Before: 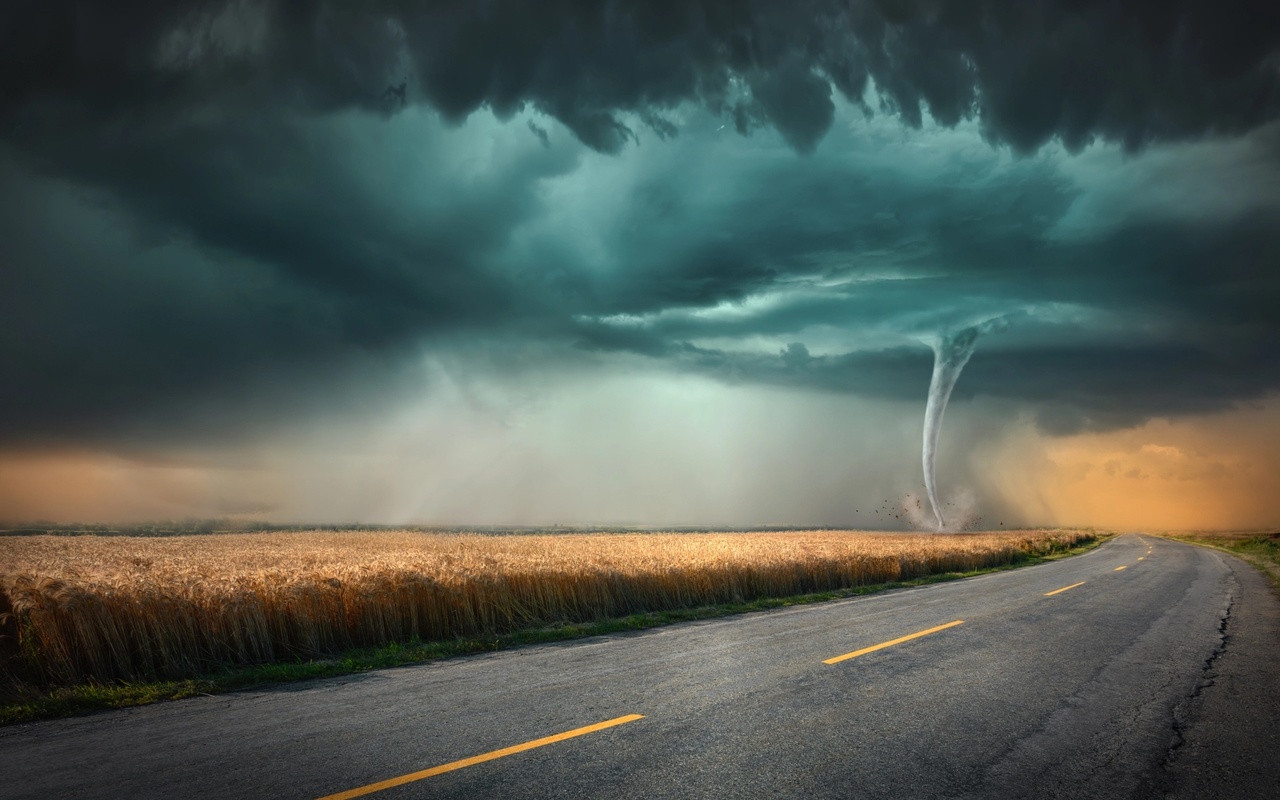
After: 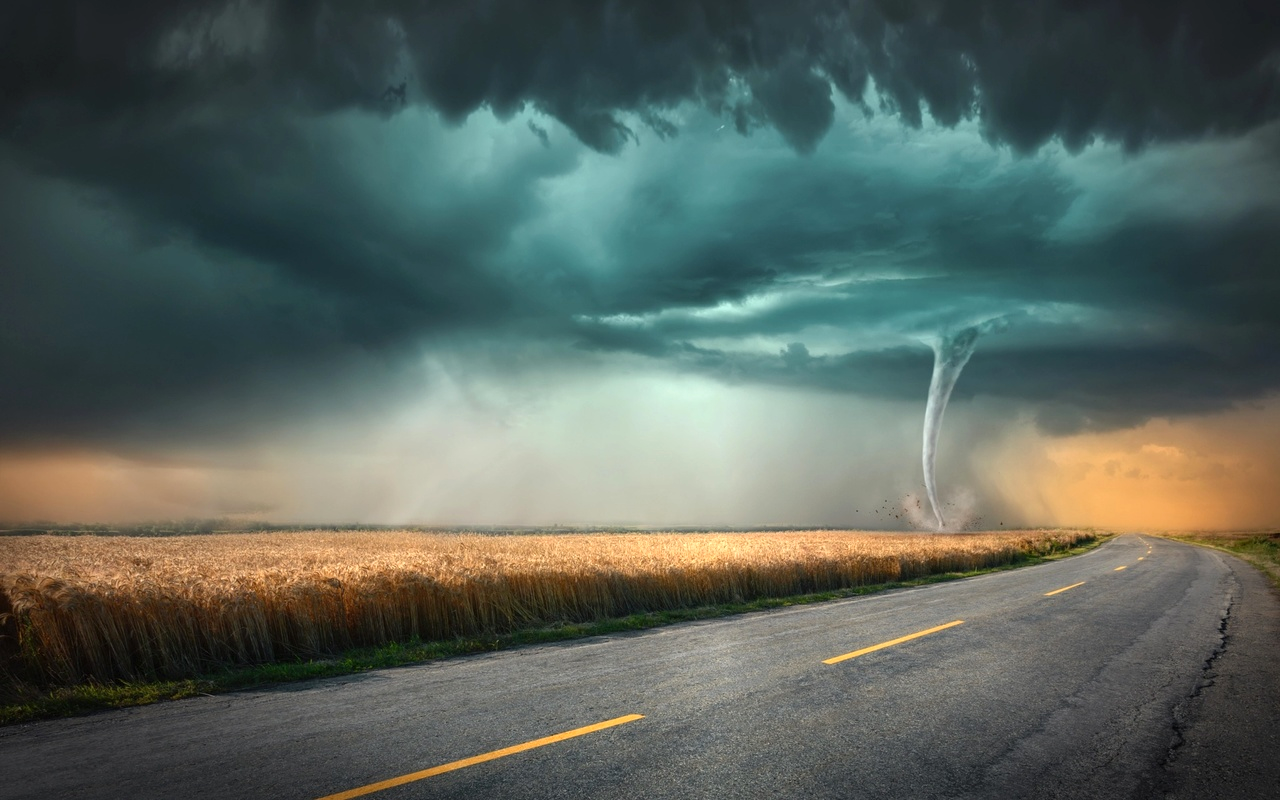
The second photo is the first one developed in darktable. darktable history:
exposure: exposure 0.29 EV, compensate highlight preservation false
